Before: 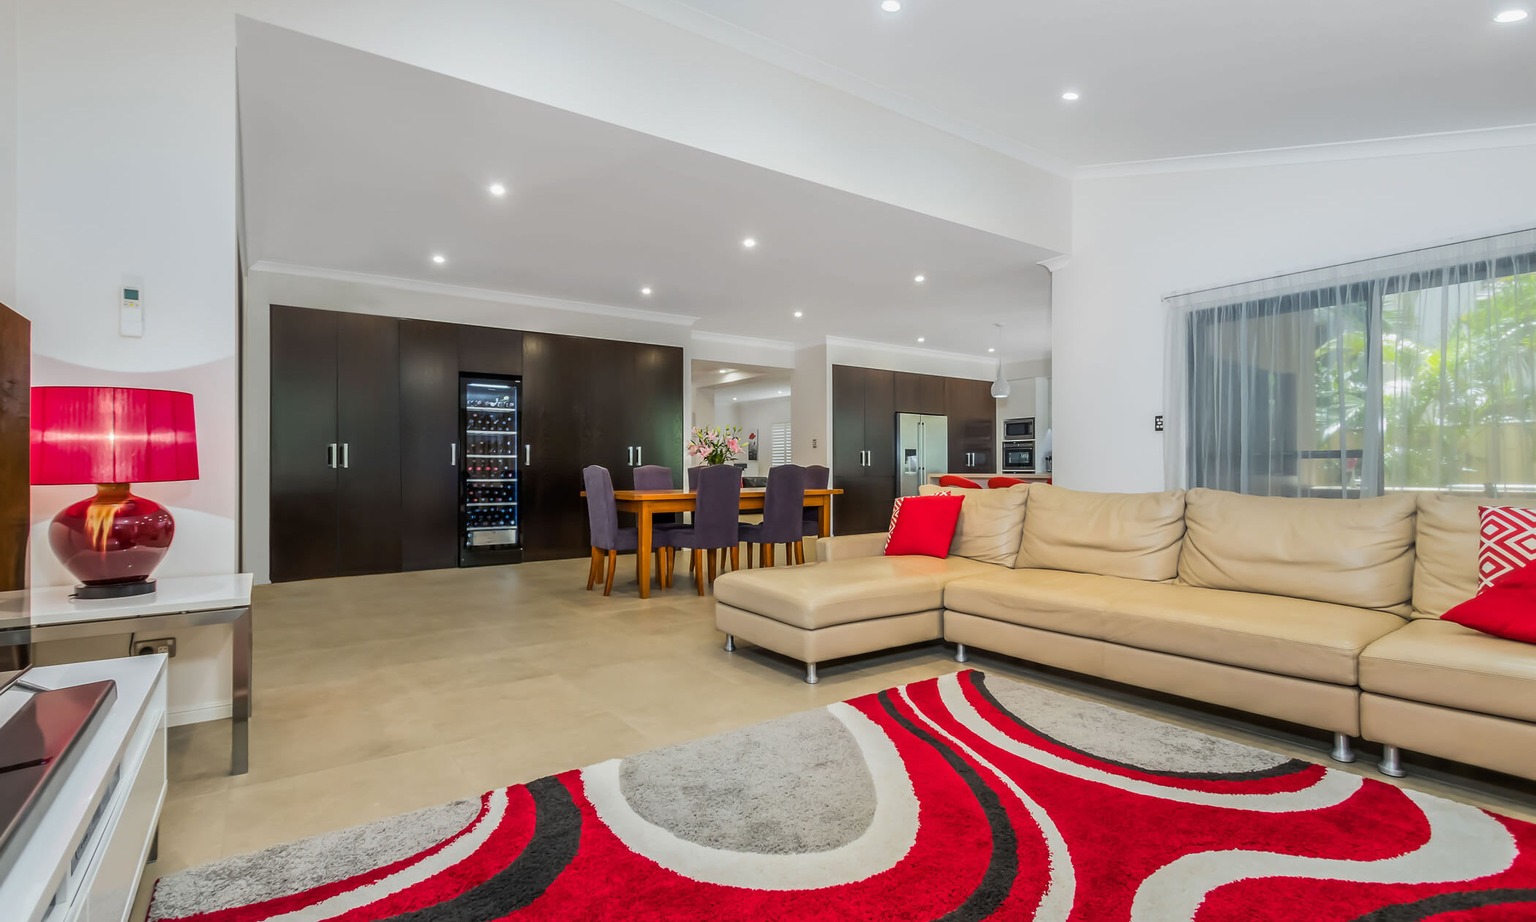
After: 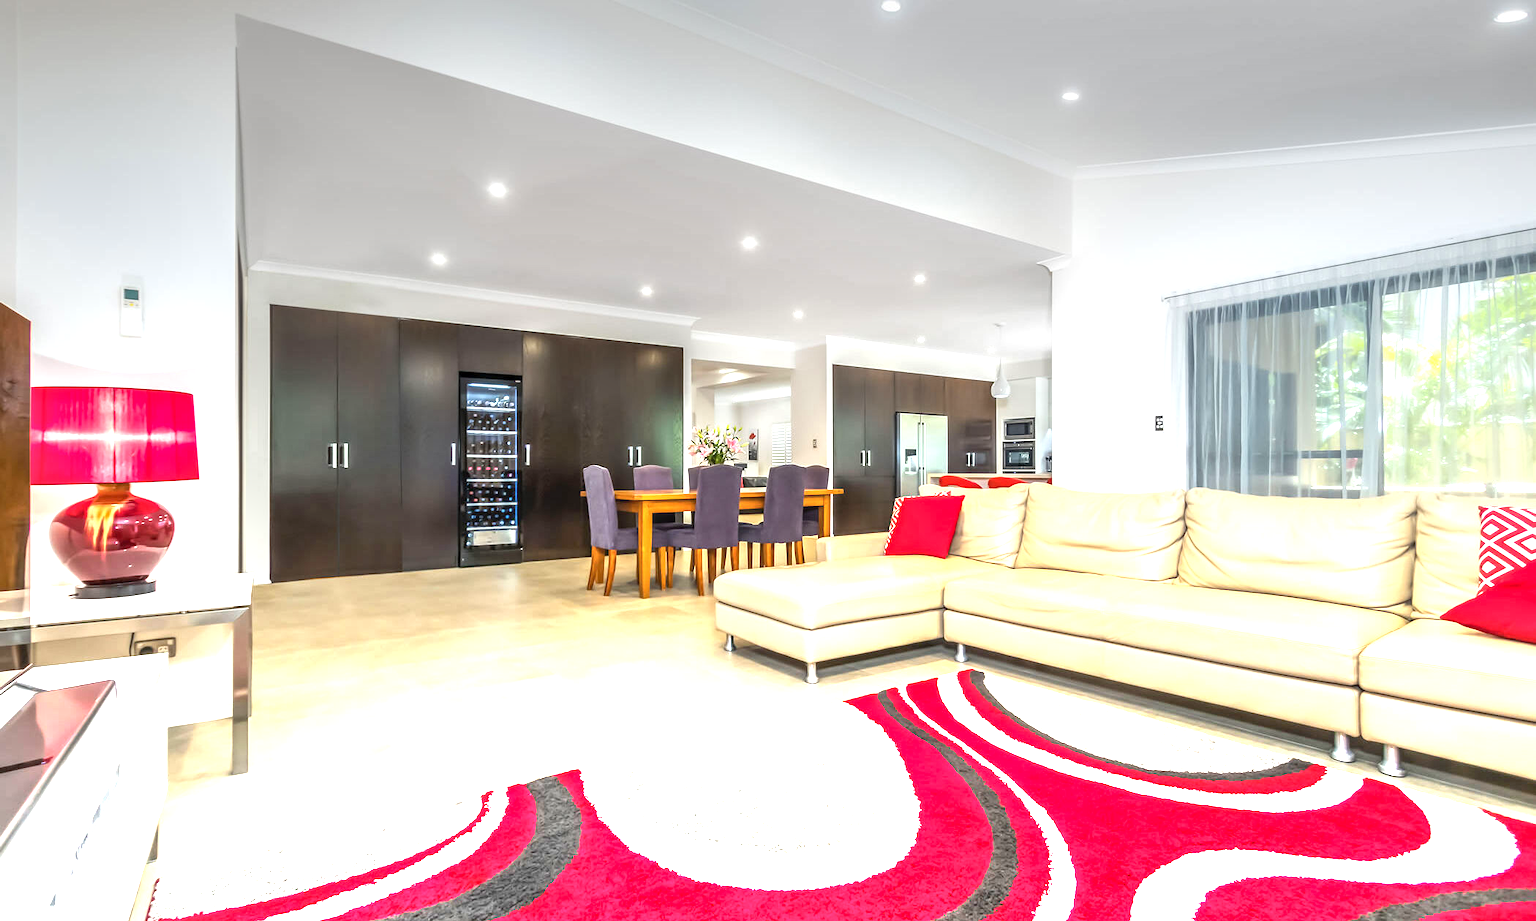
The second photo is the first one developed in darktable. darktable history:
local contrast: on, module defaults
graduated density: density -3.9 EV
